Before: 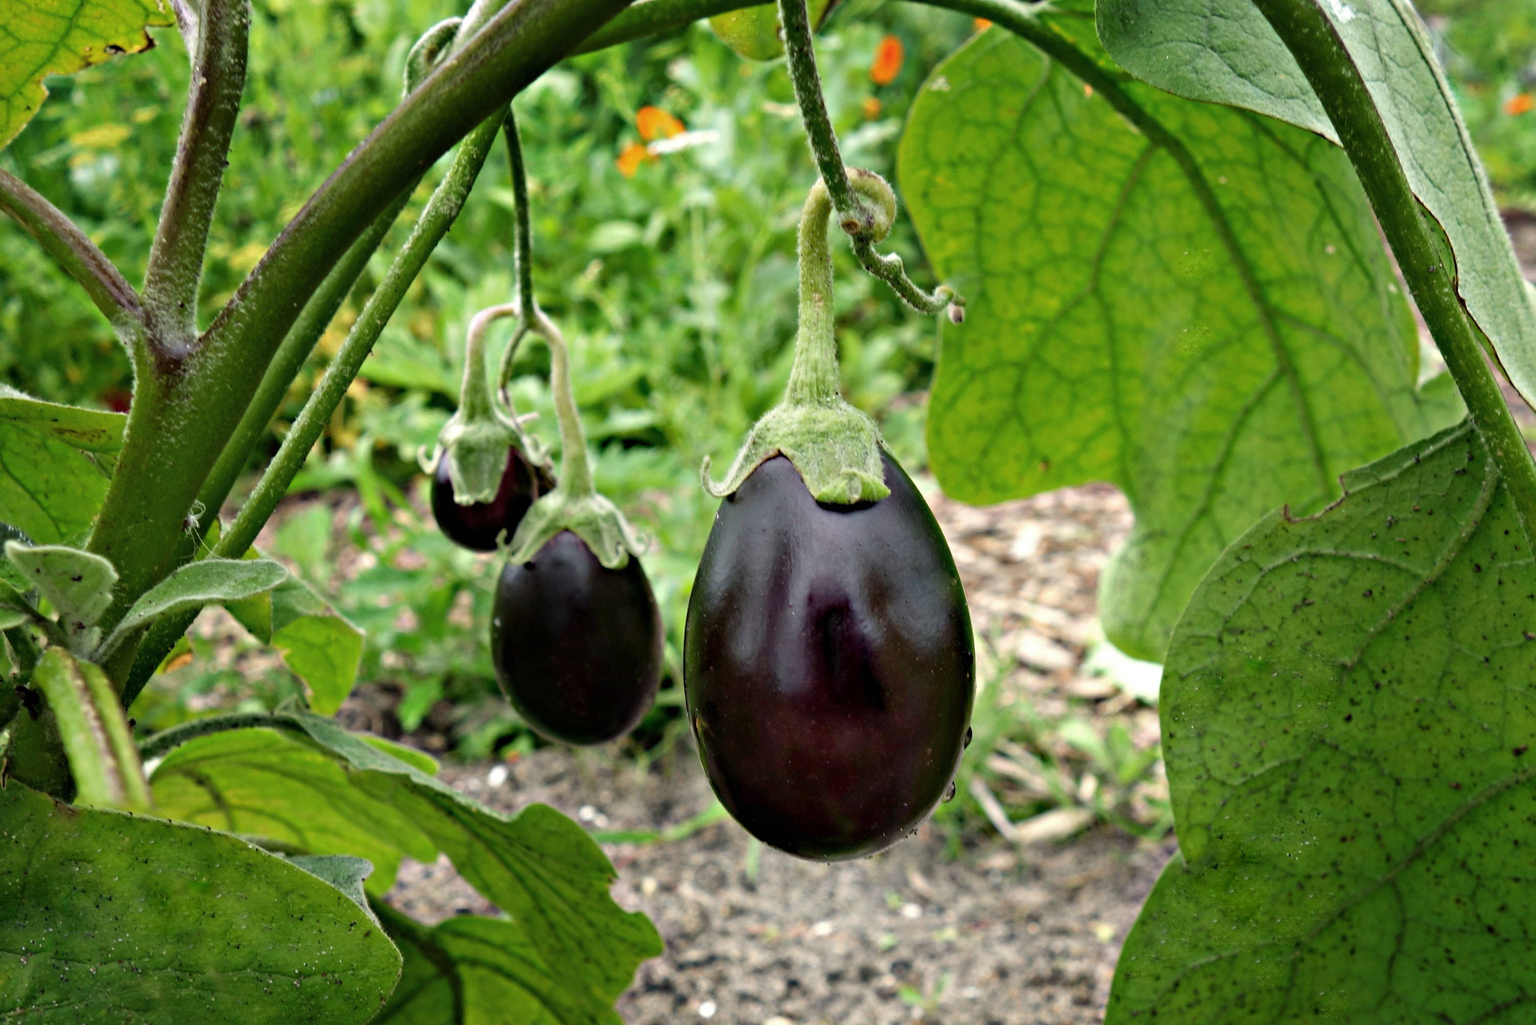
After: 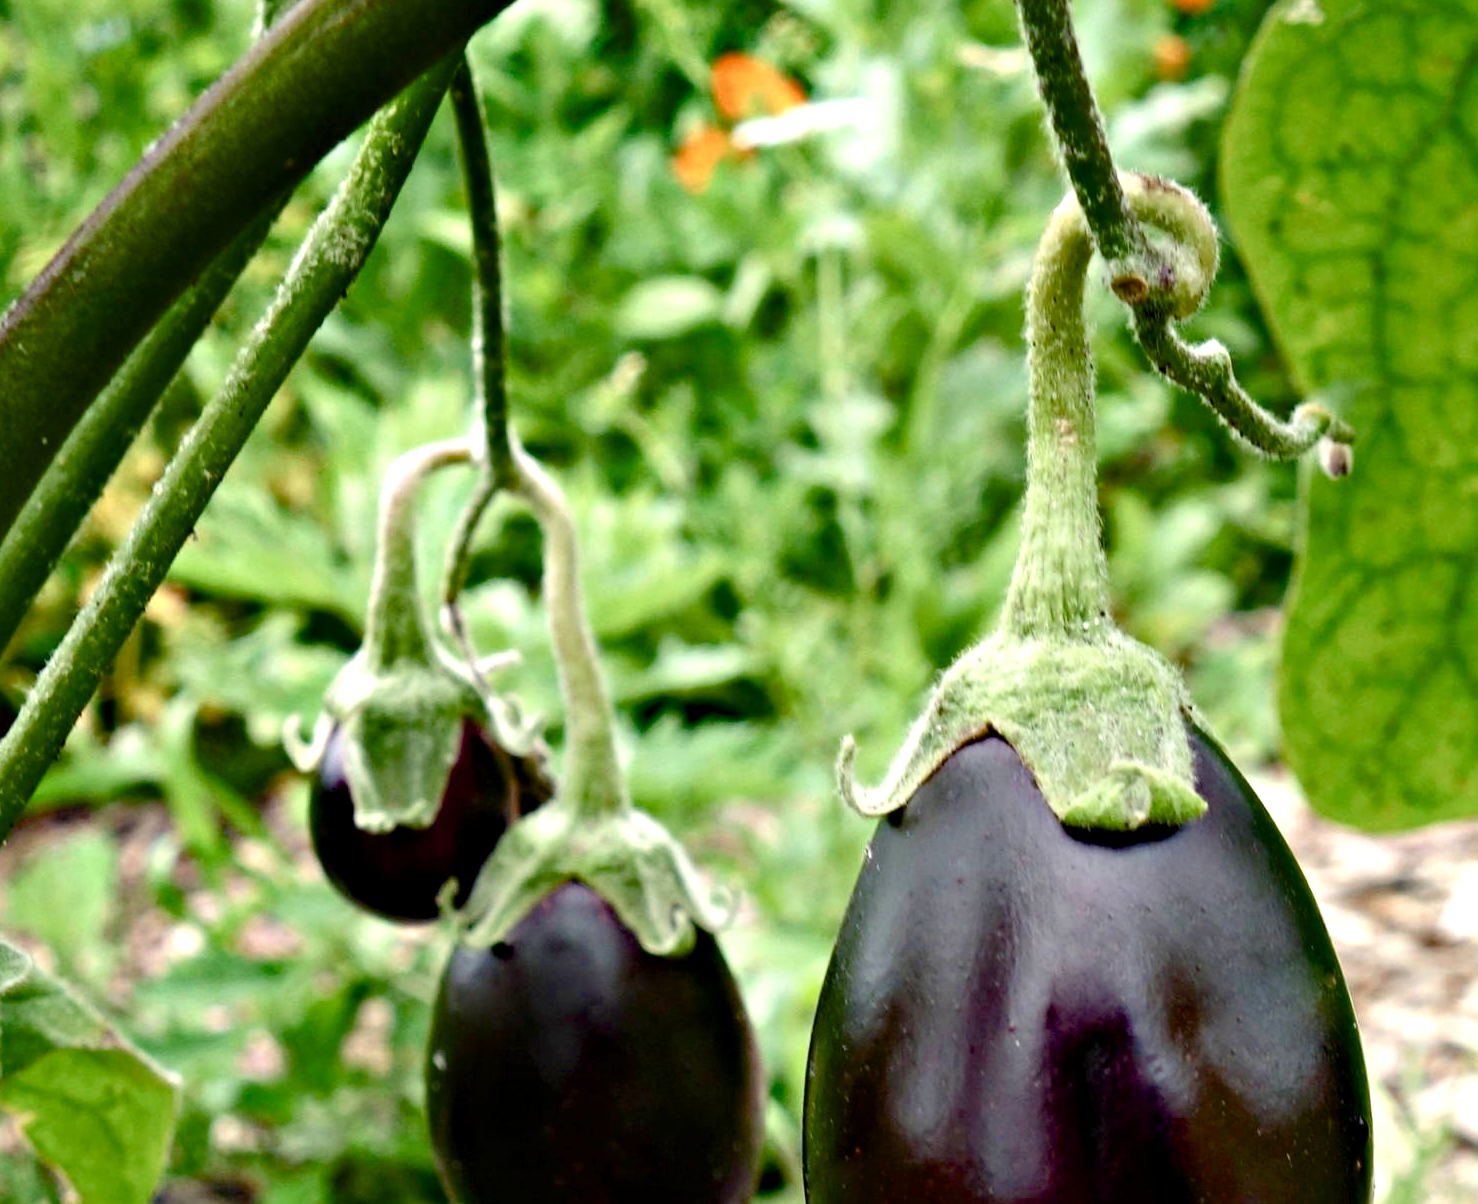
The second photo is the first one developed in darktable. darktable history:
crop: left 17.747%, top 7.717%, right 32.981%, bottom 32.077%
exposure: black level correction 0.001, exposure 0.5 EV, compensate highlight preservation false
color balance rgb: global offset › hue 170.22°, linear chroma grading › shadows -1.892%, linear chroma grading › highlights -14.694%, linear chroma grading › global chroma -9.423%, linear chroma grading › mid-tones -9.857%, perceptual saturation grading › global saturation 20%, perceptual saturation grading › highlights -13.972%, perceptual saturation grading › shadows 49.533%, global vibrance 6.759%, saturation formula JzAzBz (2021)
